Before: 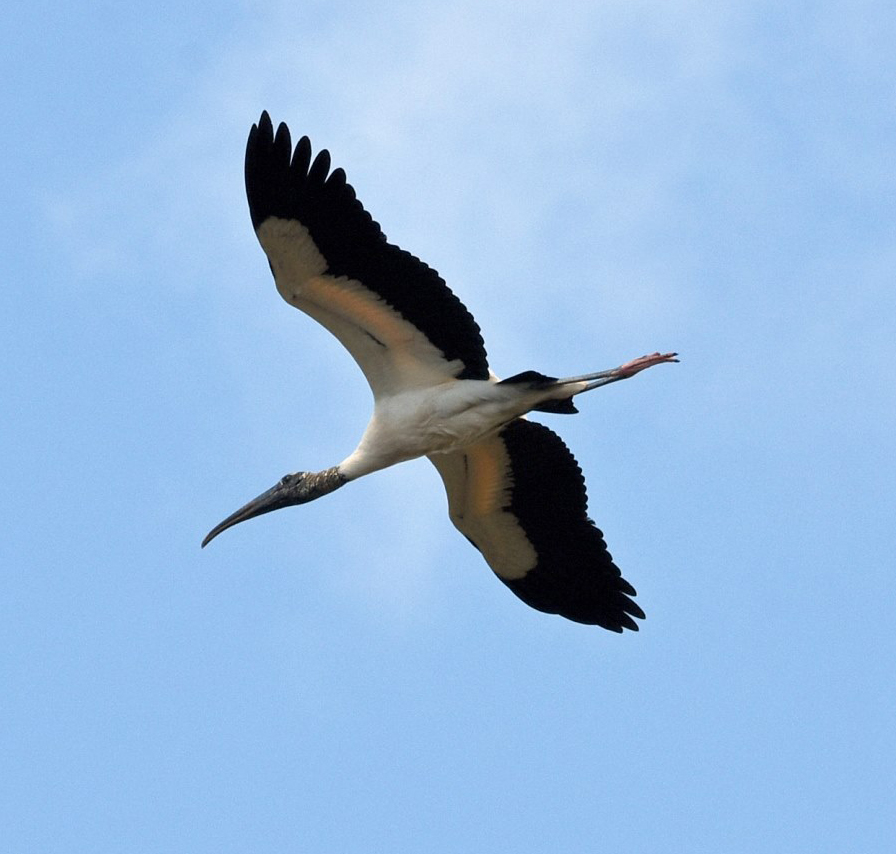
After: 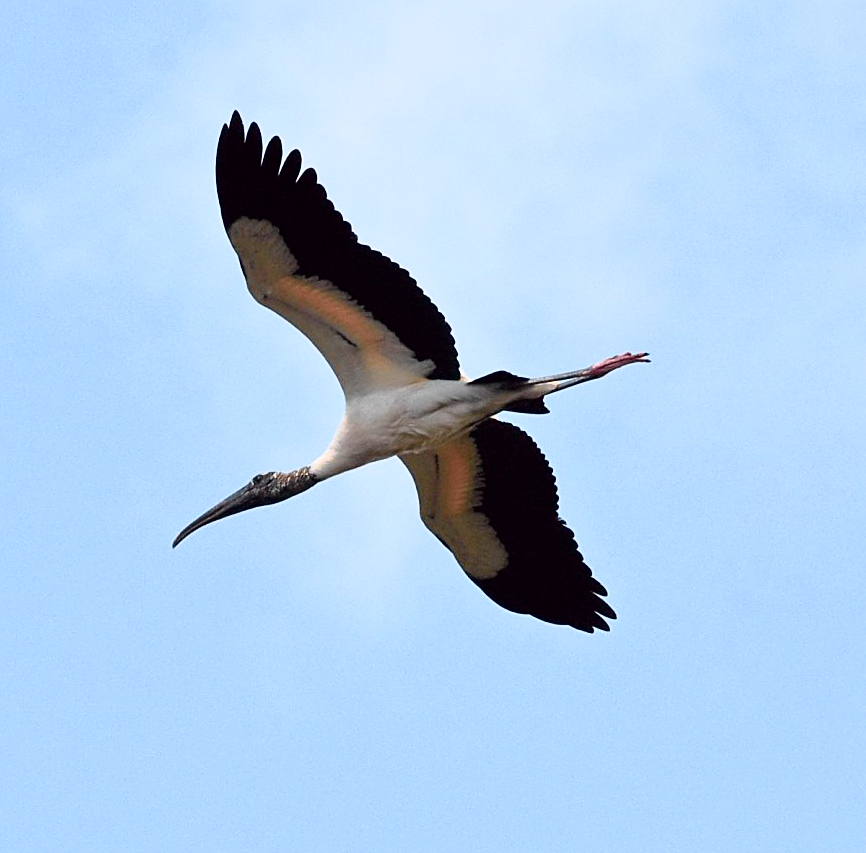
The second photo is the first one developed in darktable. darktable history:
tone curve: curves: ch0 [(0, 0) (0.105, 0.068) (0.195, 0.162) (0.283, 0.283) (0.384, 0.404) (0.485, 0.531) (0.638, 0.681) (0.795, 0.879) (1, 0.977)]; ch1 [(0, 0) (0.161, 0.092) (0.35, 0.33) (0.379, 0.401) (0.456, 0.469) (0.498, 0.506) (0.521, 0.549) (0.58, 0.624) (0.635, 0.671) (1, 1)]; ch2 [(0, 0) (0.371, 0.362) (0.437, 0.437) (0.483, 0.484) (0.53, 0.515) (0.56, 0.58) (0.622, 0.606) (1, 1)], color space Lab, independent channels, preserve colors none
crop and rotate: left 3.238%
sharpen: on, module defaults
